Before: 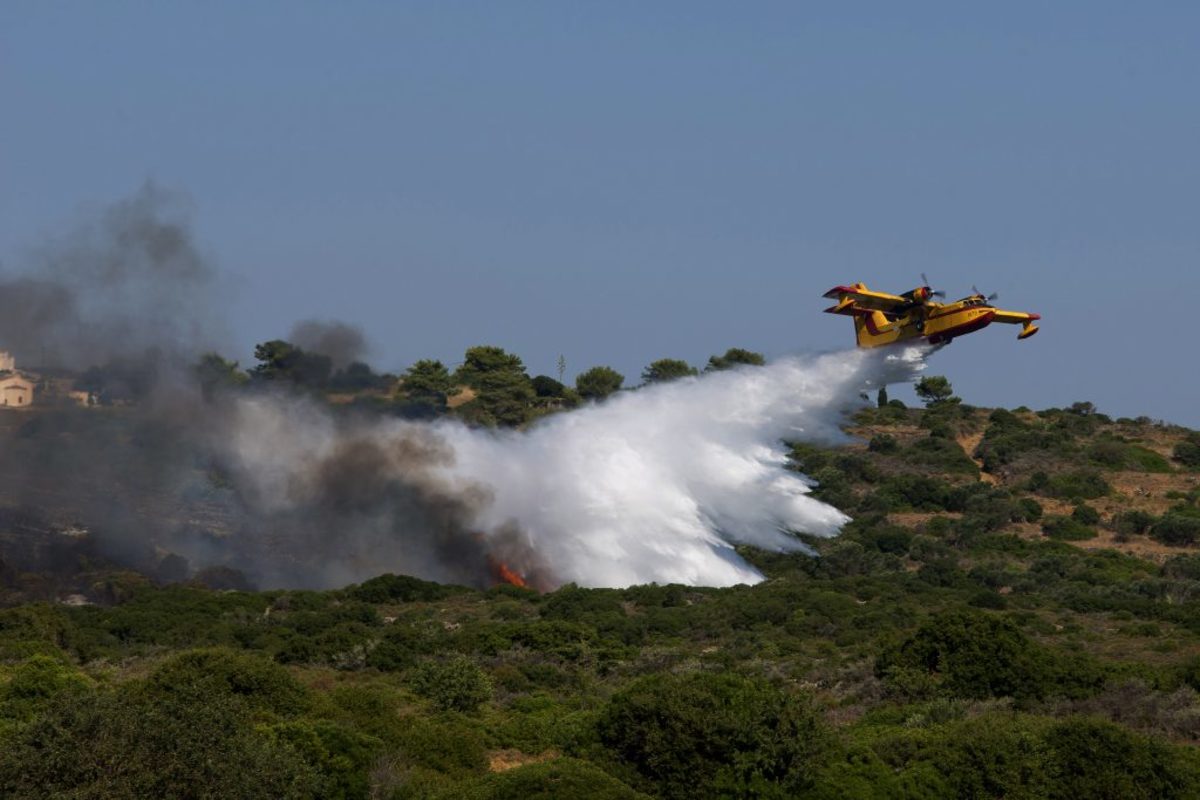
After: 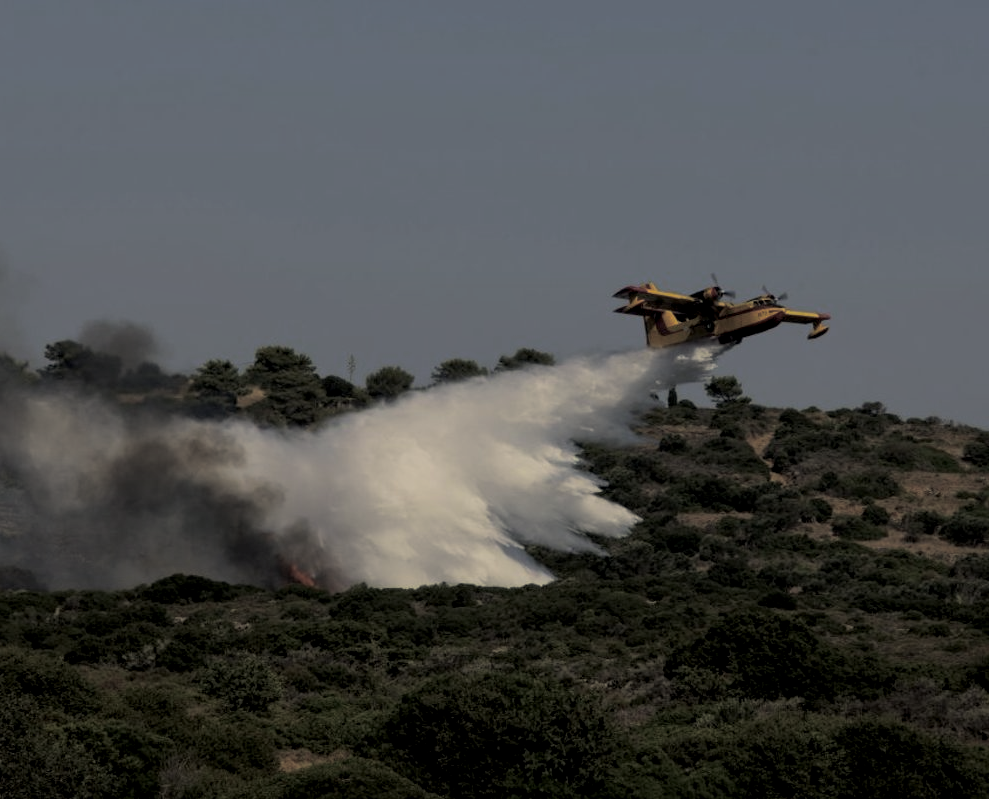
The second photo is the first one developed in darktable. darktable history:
exposure: black level correction 0.009, exposure -0.637 EV, compensate highlight preservation false
color correction: highlights a* 1.39, highlights b* 17.83
shadows and highlights: shadows 30
split-toning: shadows › hue 43.2°, shadows › saturation 0, highlights › hue 50.4°, highlights › saturation 1
crop: left 17.582%, bottom 0.031%
